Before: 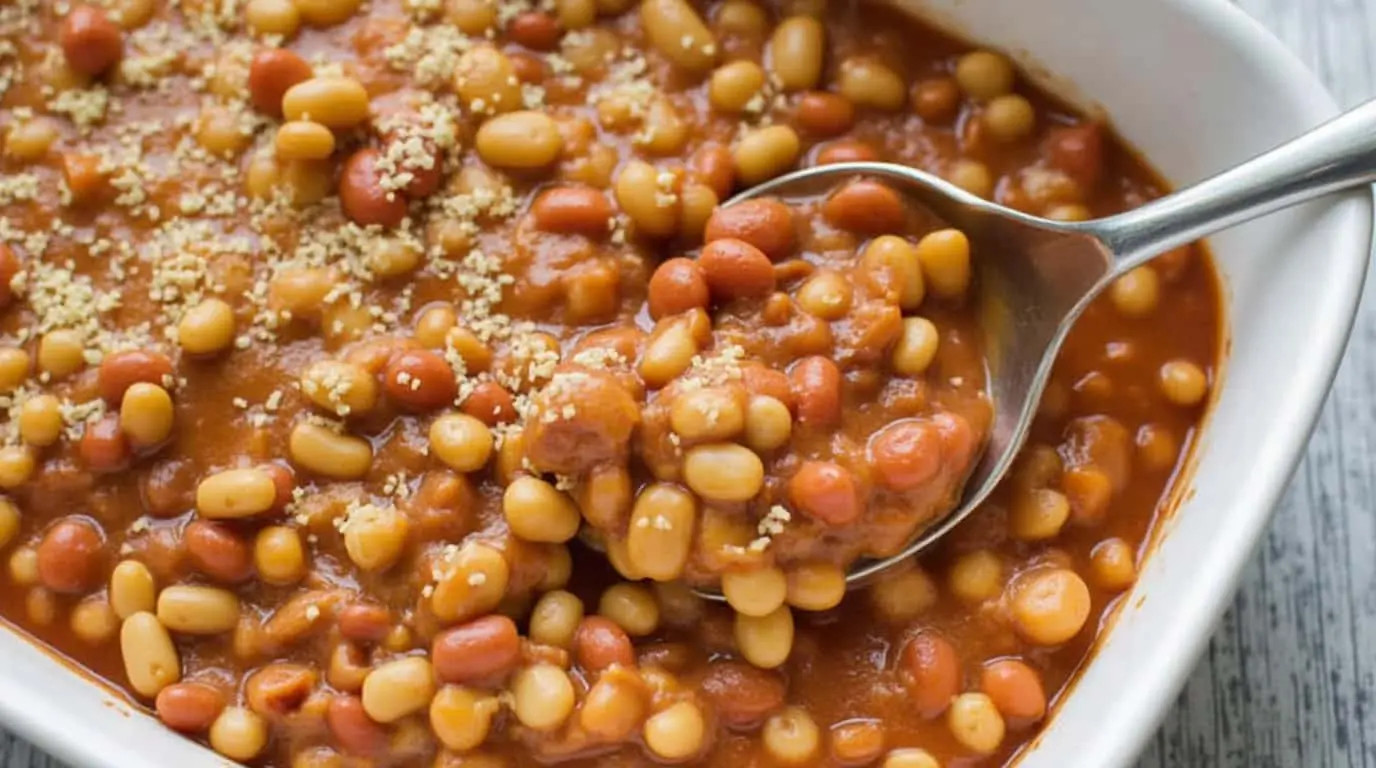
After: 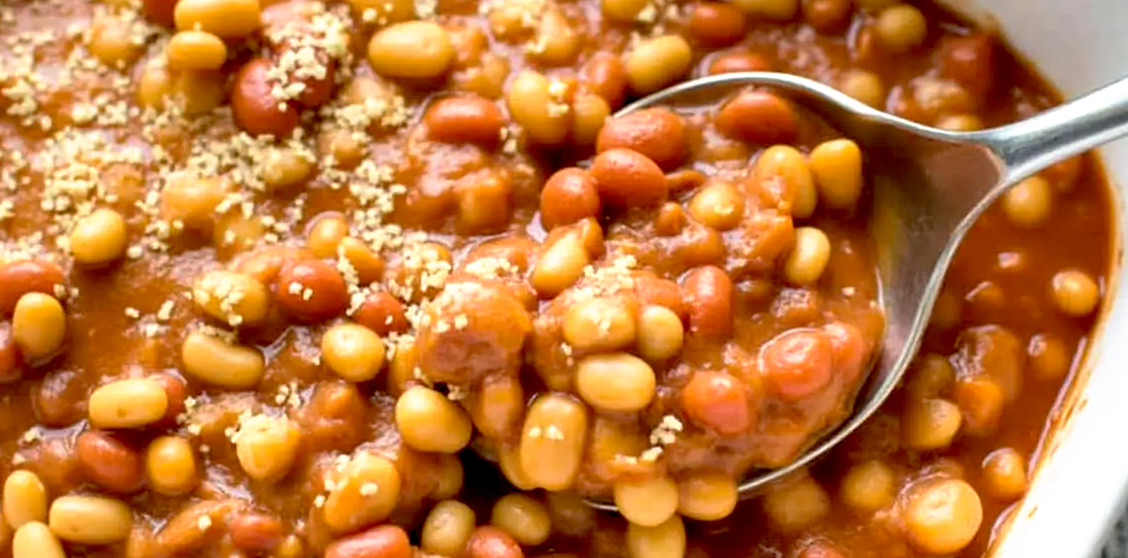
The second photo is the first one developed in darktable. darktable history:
crop: left 7.856%, top 11.836%, right 10.12%, bottom 15.387%
exposure: exposure 0.376 EV, compensate highlight preservation false
rotate and perspective: automatic cropping off
base curve: curves: ch0 [(0.017, 0) (0.425, 0.441) (0.844, 0.933) (1, 1)], preserve colors none
